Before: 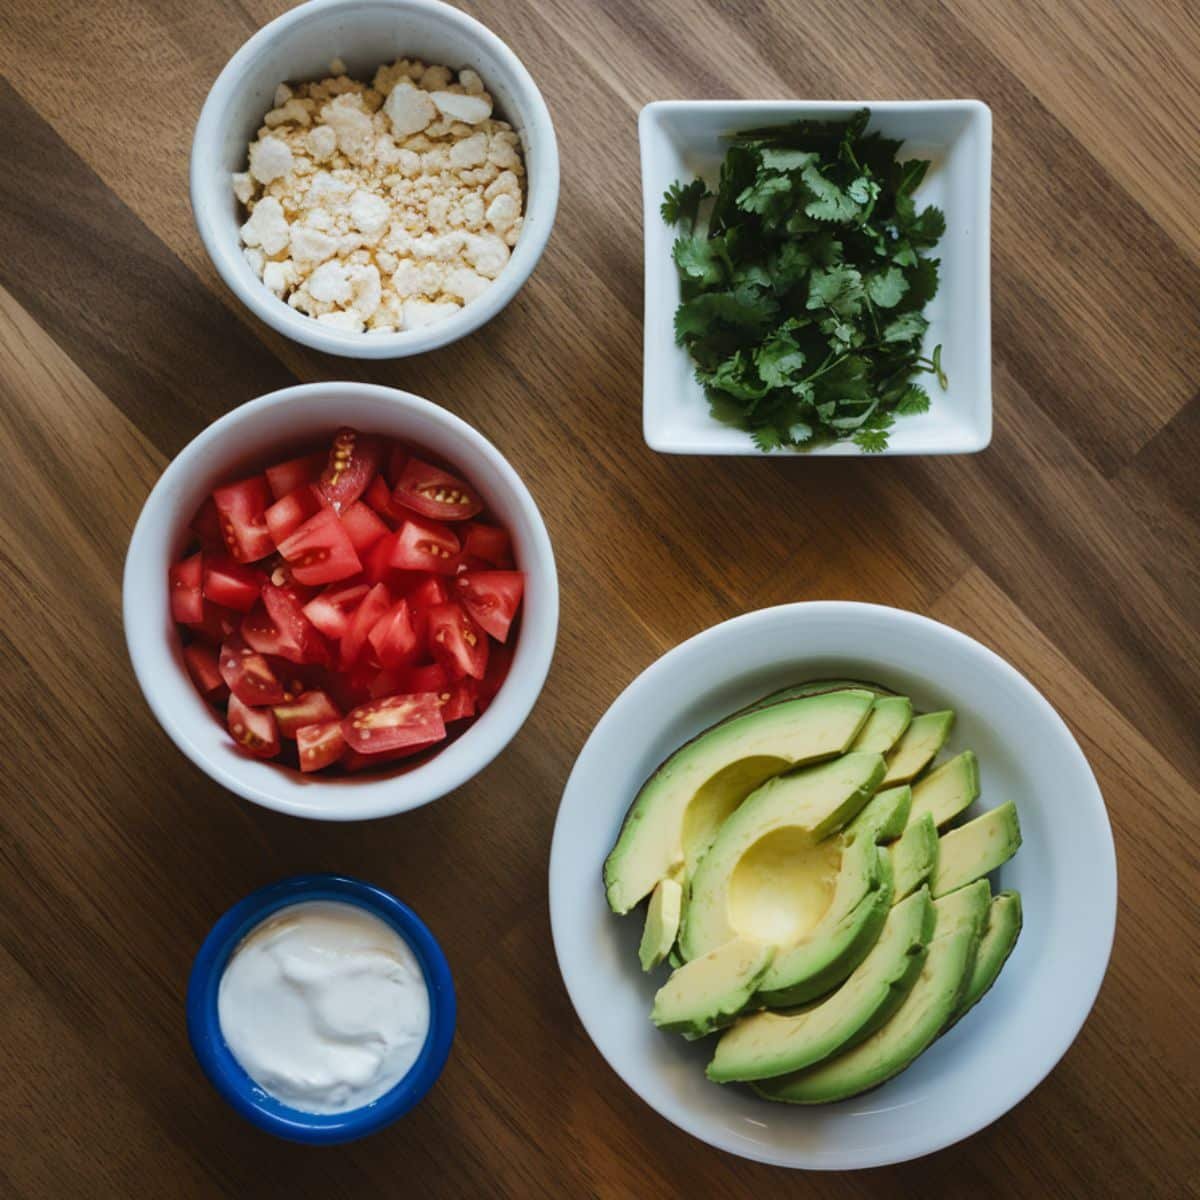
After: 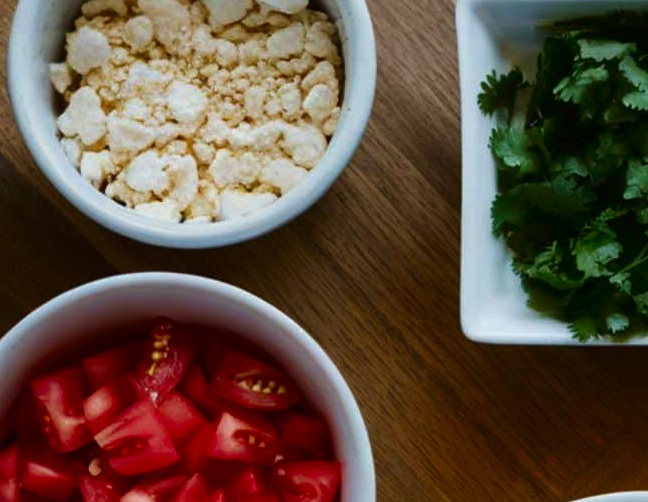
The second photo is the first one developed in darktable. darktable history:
velvia: on, module defaults
crop: left 15.272%, top 9.169%, right 30.662%, bottom 48.978%
contrast brightness saturation: brightness -0.215, saturation 0.083
